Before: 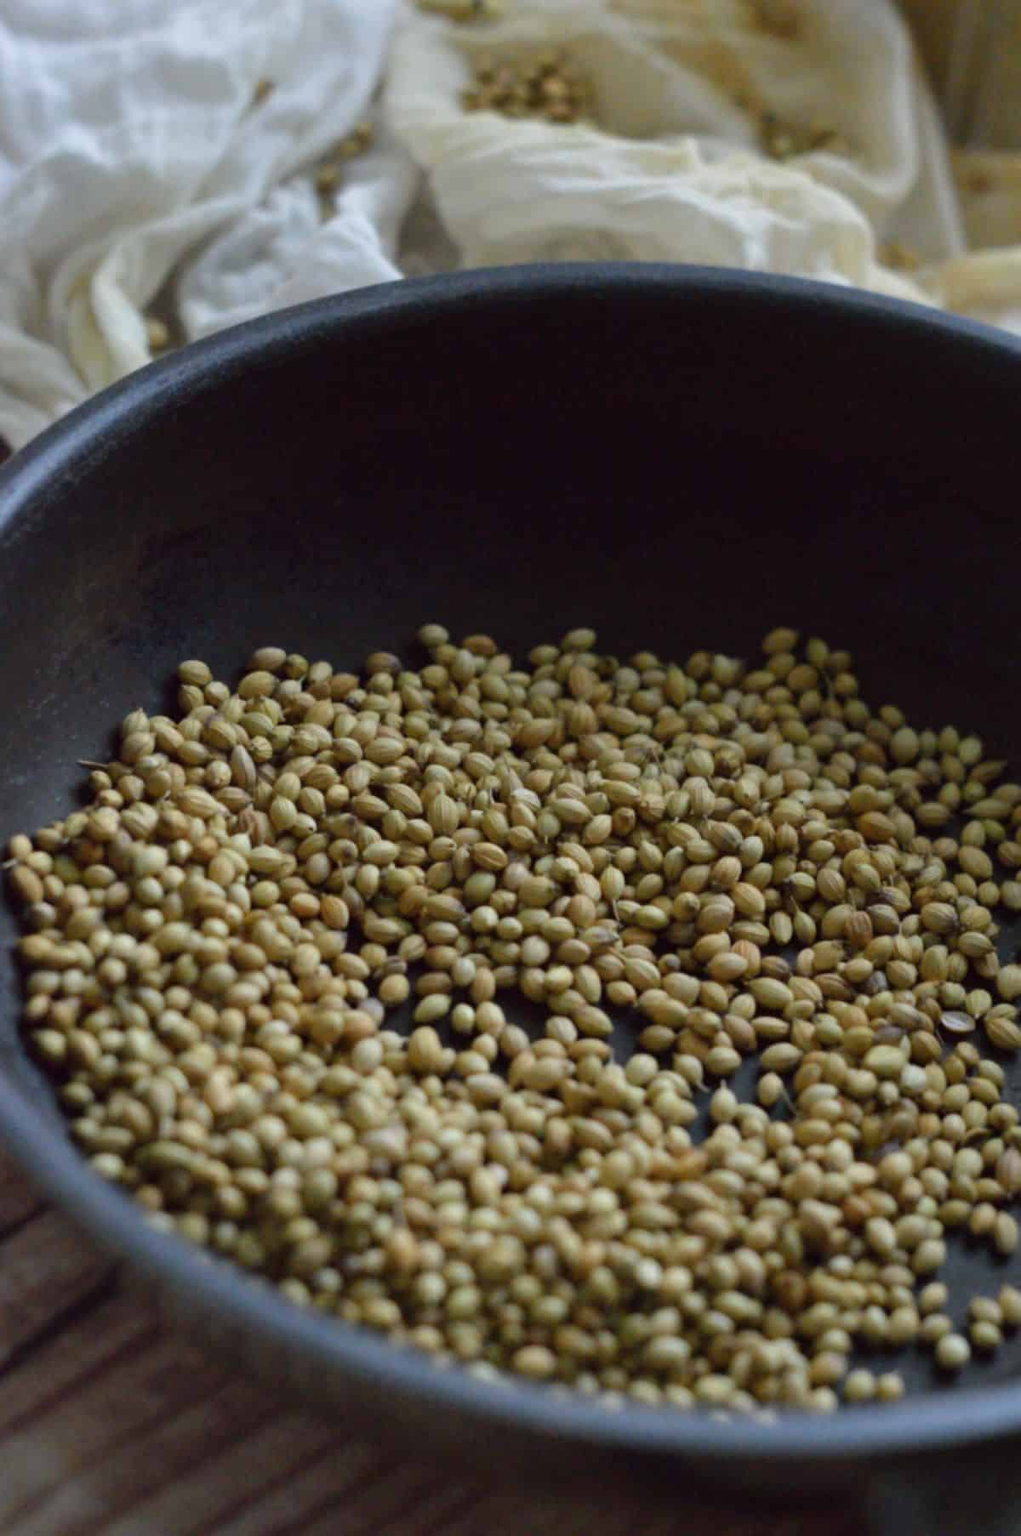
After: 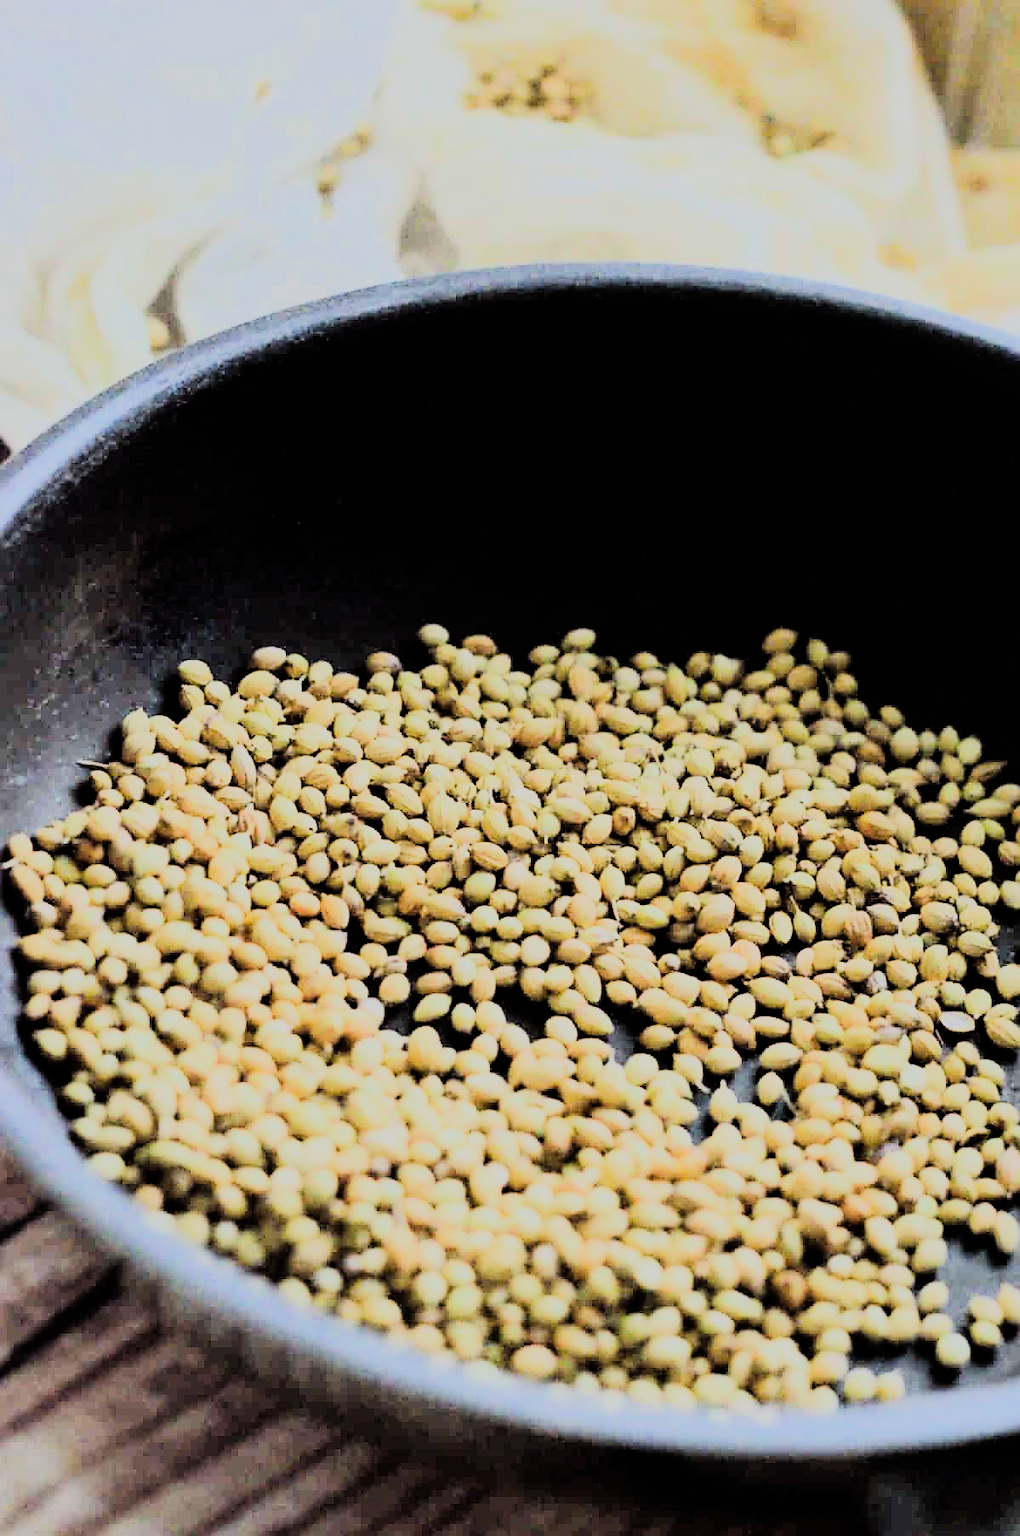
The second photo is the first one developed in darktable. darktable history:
exposure: black level correction 0, exposure 1.2 EV, compensate exposure bias true, compensate highlight preservation false
sharpen: radius 1.4, amount 1.25, threshold 0.7
rgb curve: curves: ch0 [(0, 0) (0.21, 0.15) (0.24, 0.21) (0.5, 0.75) (0.75, 0.96) (0.89, 0.99) (1, 1)]; ch1 [(0, 0.02) (0.21, 0.13) (0.25, 0.2) (0.5, 0.67) (0.75, 0.9) (0.89, 0.97) (1, 1)]; ch2 [(0, 0.02) (0.21, 0.13) (0.25, 0.2) (0.5, 0.67) (0.75, 0.9) (0.89, 0.97) (1, 1)], compensate middle gray true
filmic rgb: black relative exposure -9.22 EV, white relative exposure 6.77 EV, hardness 3.07, contrast 1.05
